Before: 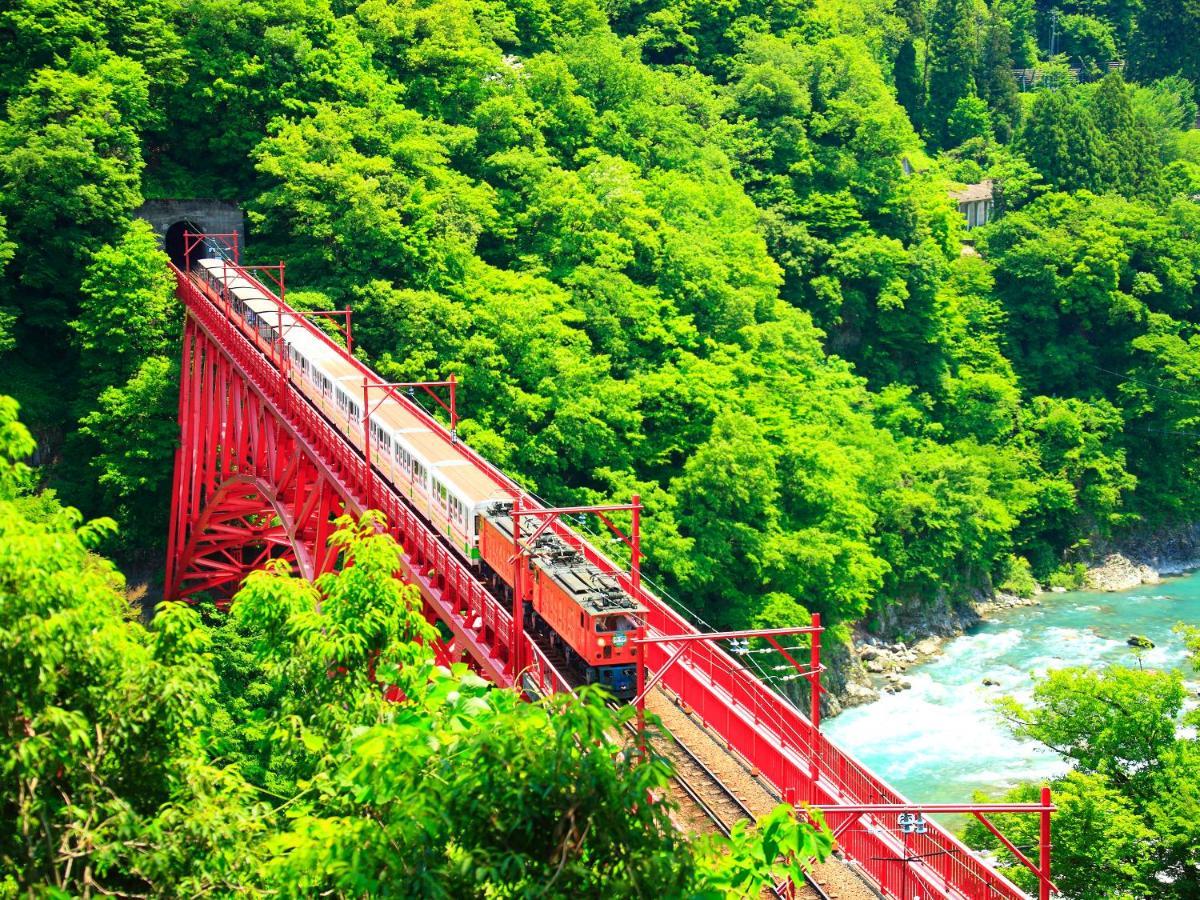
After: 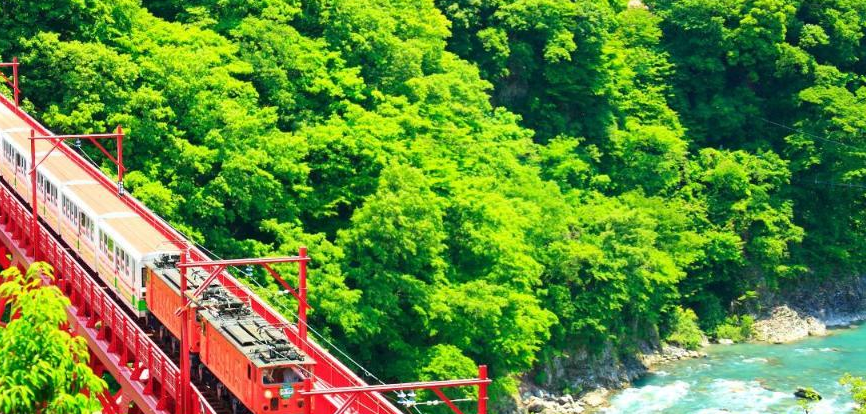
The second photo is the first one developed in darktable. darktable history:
crop and rotate: left 27.764%, top 27.573%, bottom 26.345%
